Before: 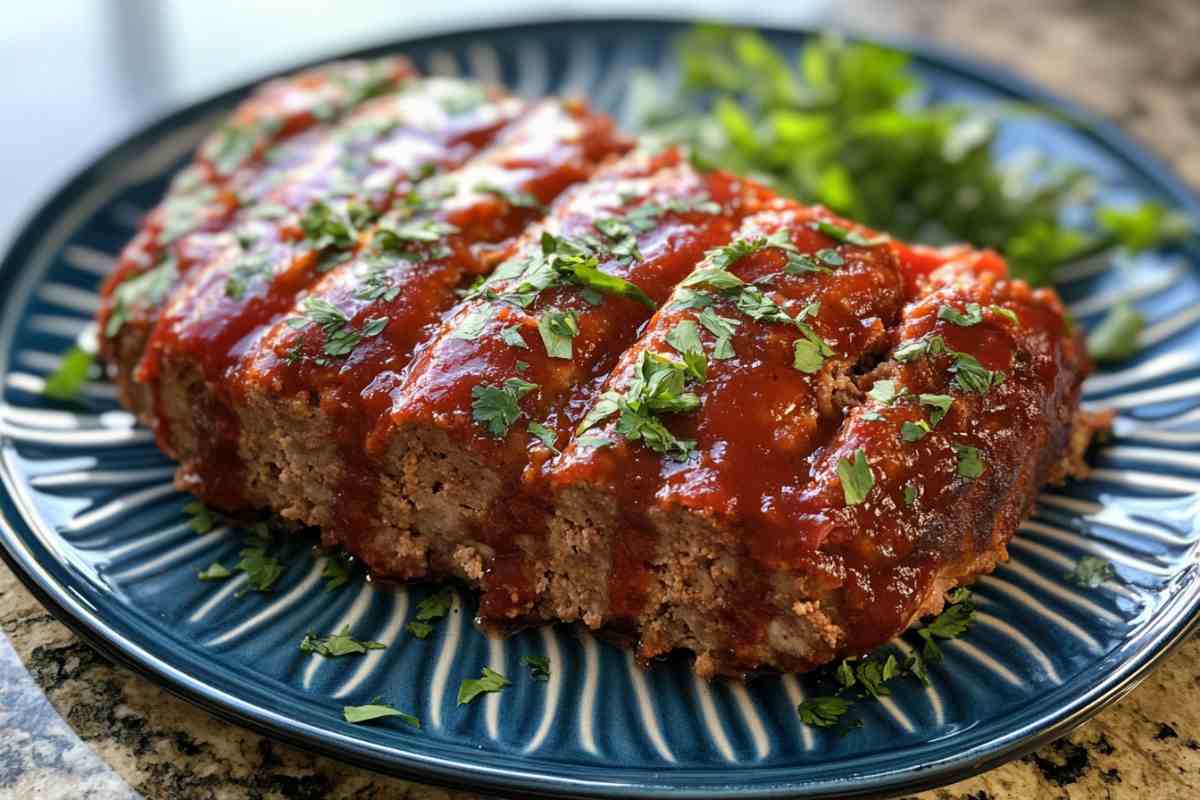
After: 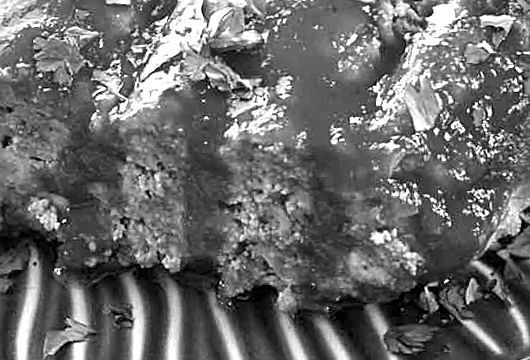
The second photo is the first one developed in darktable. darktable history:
exposure: black level correction 0, exposure 1.4 EV, compensate highlight preservation false
crop: left 37.221%, top 45.169%, right 20.63%, bottom 13.777%
local contrast: mode bilateral grid, contrast 10, coarseness 25, detail 115%, midtone range 0.2
rotate and perspective: rotation -4.2°, shear 0.006, automatic cropping off
monochrome: a 26.22, b 42.67, size 0.8
vibrance: vibrance 15%
sharpen: on, module defaults
